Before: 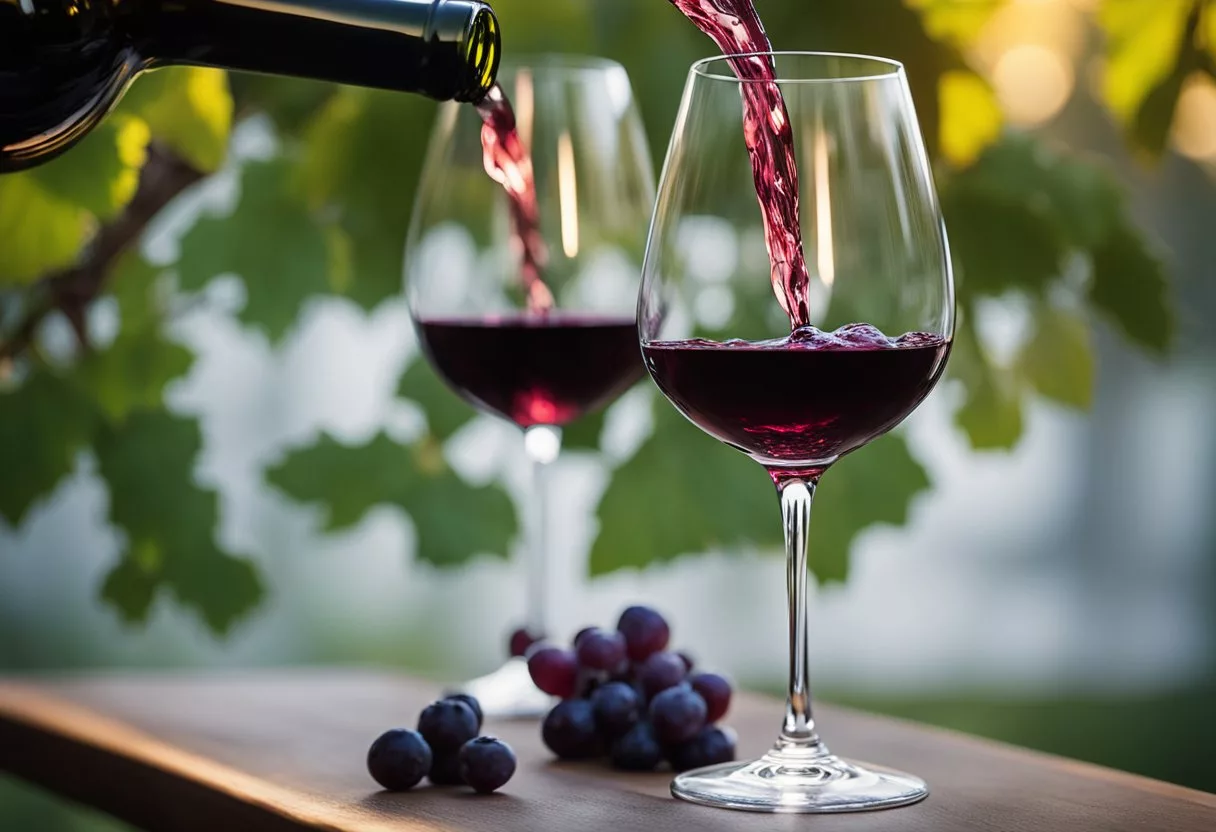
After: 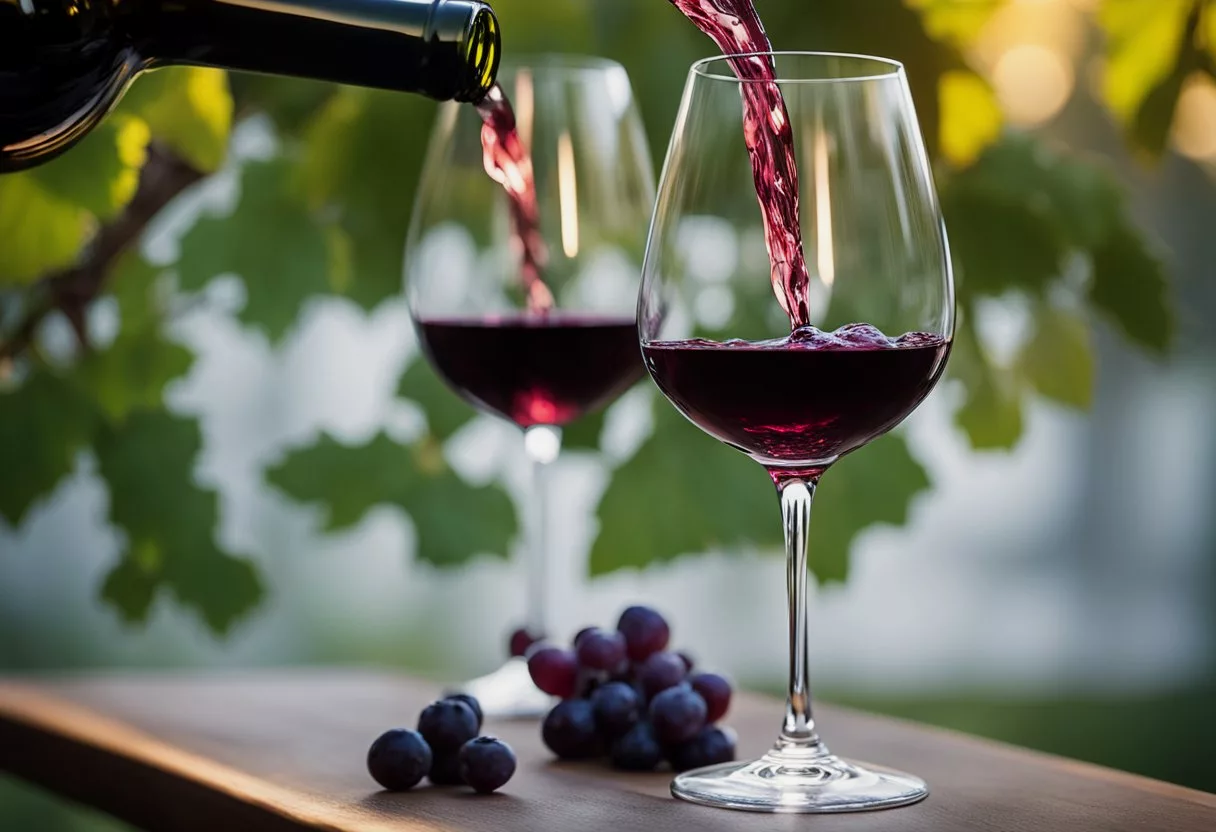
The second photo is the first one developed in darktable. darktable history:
exposure: black level correction 0.001, exposure -0.125 EV, compensate exposure bias true, compensate highlight preservation false
